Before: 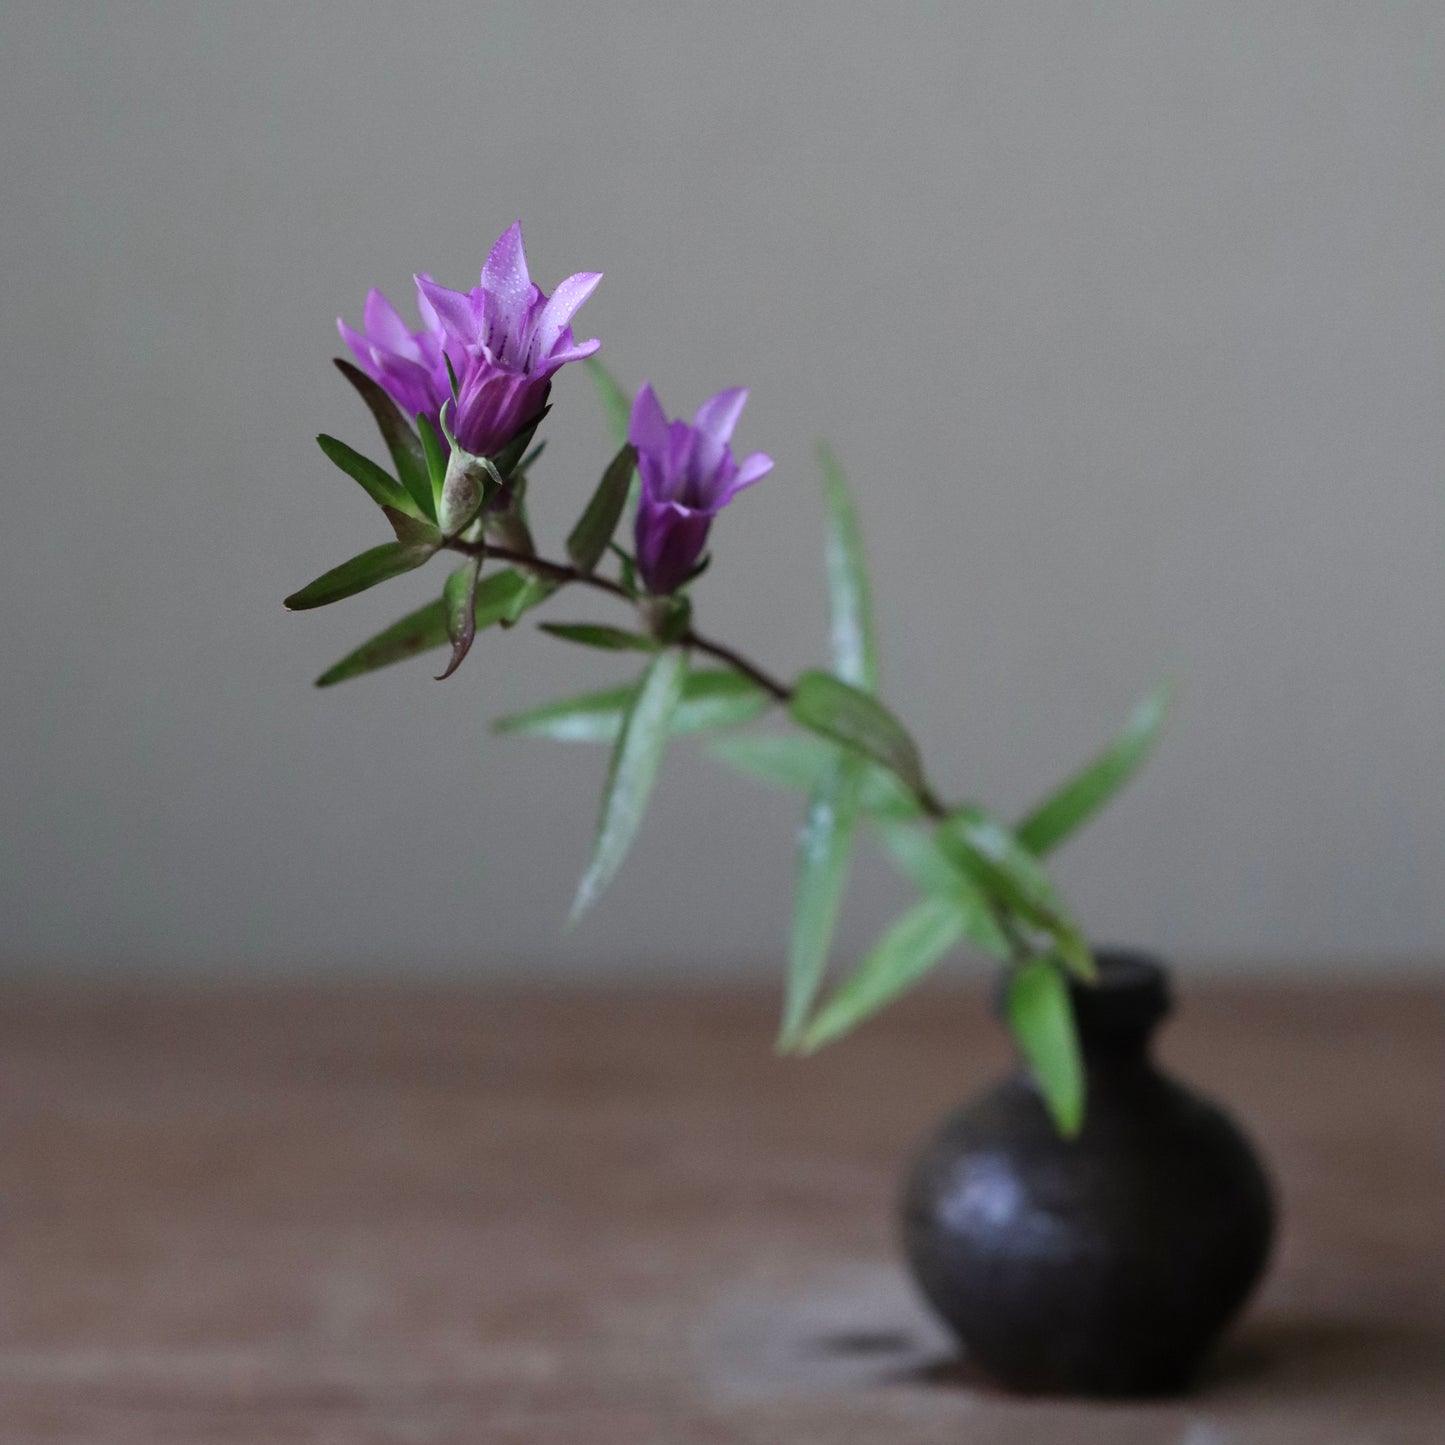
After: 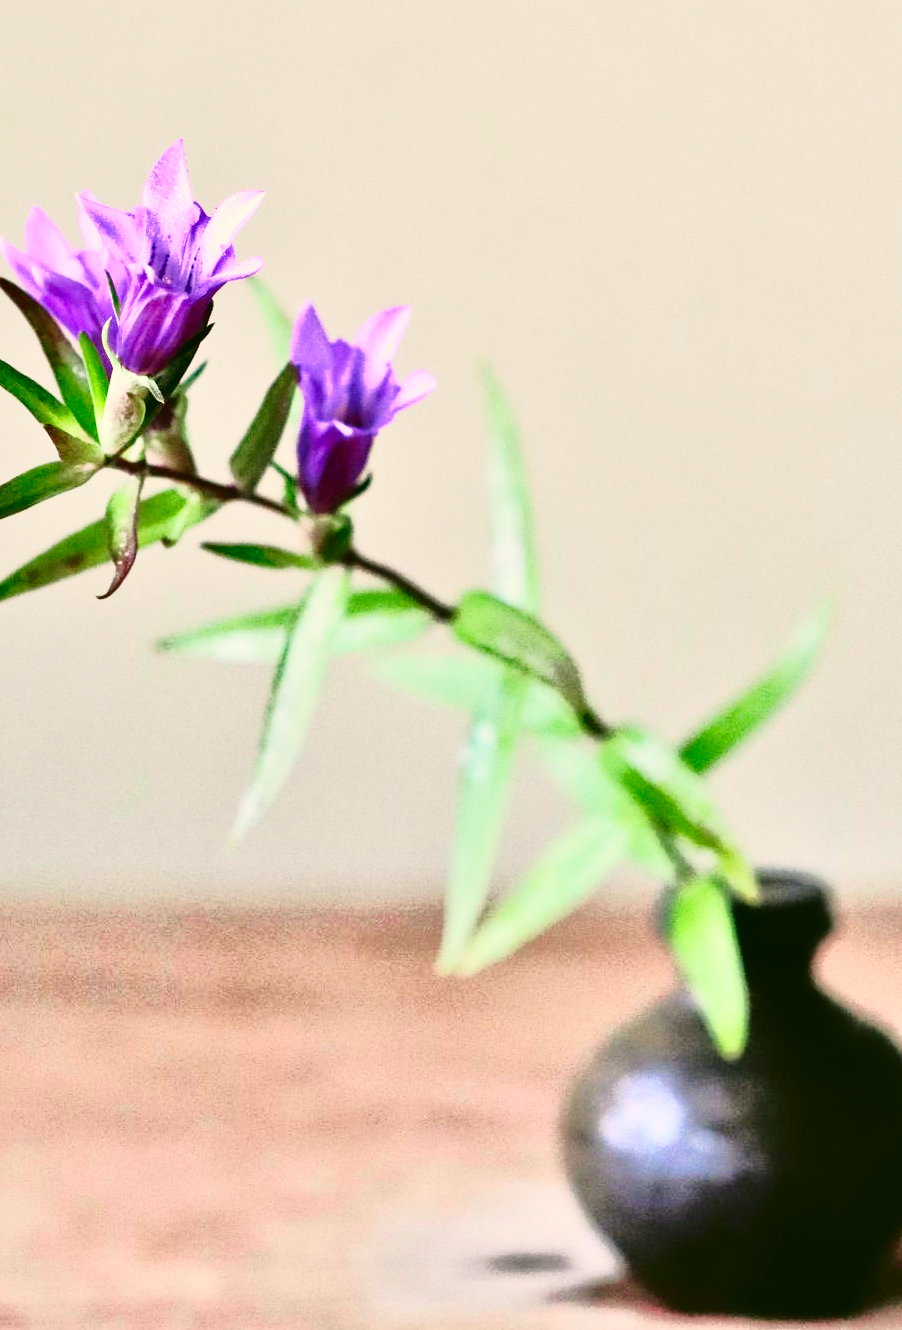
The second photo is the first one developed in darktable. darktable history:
crop and rotate: left 23.393%, top 5.64%, right 14.165%, bottom 2.261%
tone curve: curves: ch0 [(0, 0.039) (0.194, 0.159) (0.469, 0.544) (0.693, 0.77) (0.751, 0.871) (1, 1)]; ch1 [(0, 0) (0.508, 0.506) (0.547, 0.563) (0.592, 0.631) (0.715, 0.706) (1, 1)]; ch2 [(0, 0) (0.243, 0.175) (0.362, 0.301) (0.492, 0.515) (0.544, 0.557) (0.595, 0.612) (0.631, 0.641) (1, 1)], color space Lab, independent channels, preserve colors none
shadows and highlights: soften with gaussian
color correction: highlights a* 4.06, highlights b* 4.96, shadows a* -7.39, shadows b* 4.64
tone equalizer: -7 EV 0.143 EV, -6 EV 0.581 EV, -5 EV 1.18 EV, -4 EV 1.34 EV, -3 EV 1.15 EV, -2 EV 0.6 EV, -1 EV 0.145 EV
base curve: curves: ch0 [(0, 0.003) (0.001, 0.002) (0.006, 0.004) (0.02, 0.022) (0.048, 0.086) (0.094, 0.234) (0.162, 0.431) (0.258, 0.629) (0.385, 0.8) (0.548, 0.918) (0.751, 0.988) (1, 1)], preserve colors none
